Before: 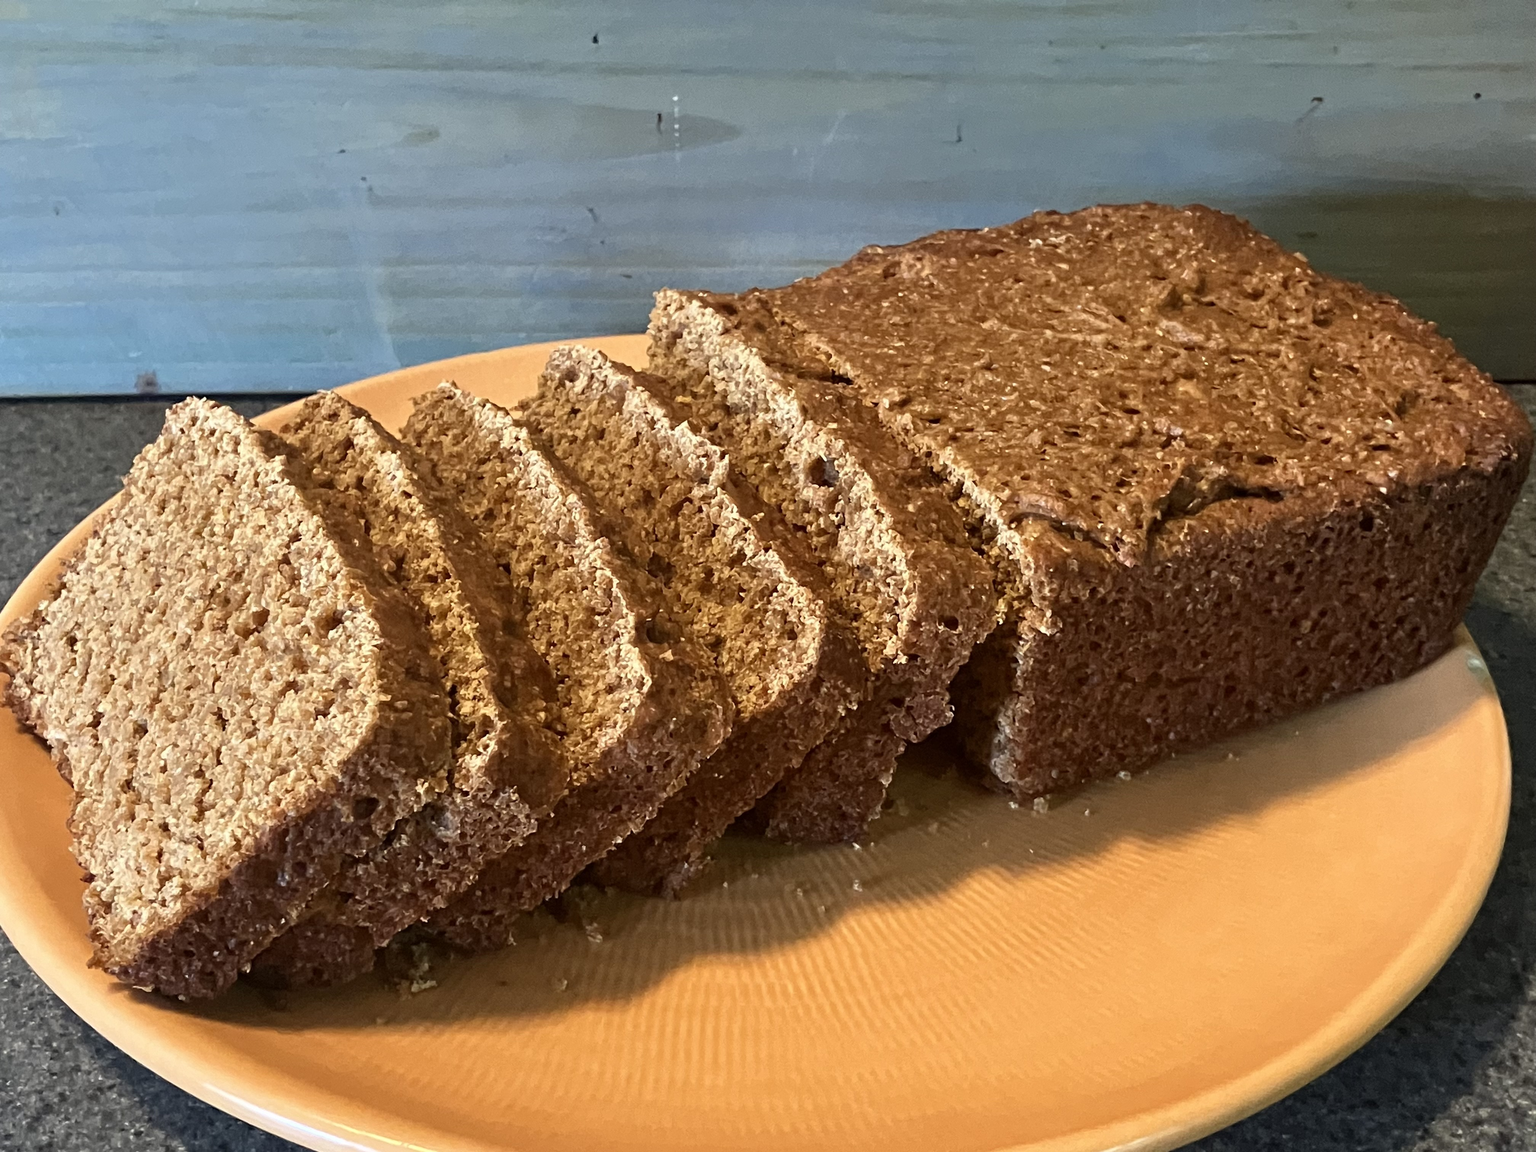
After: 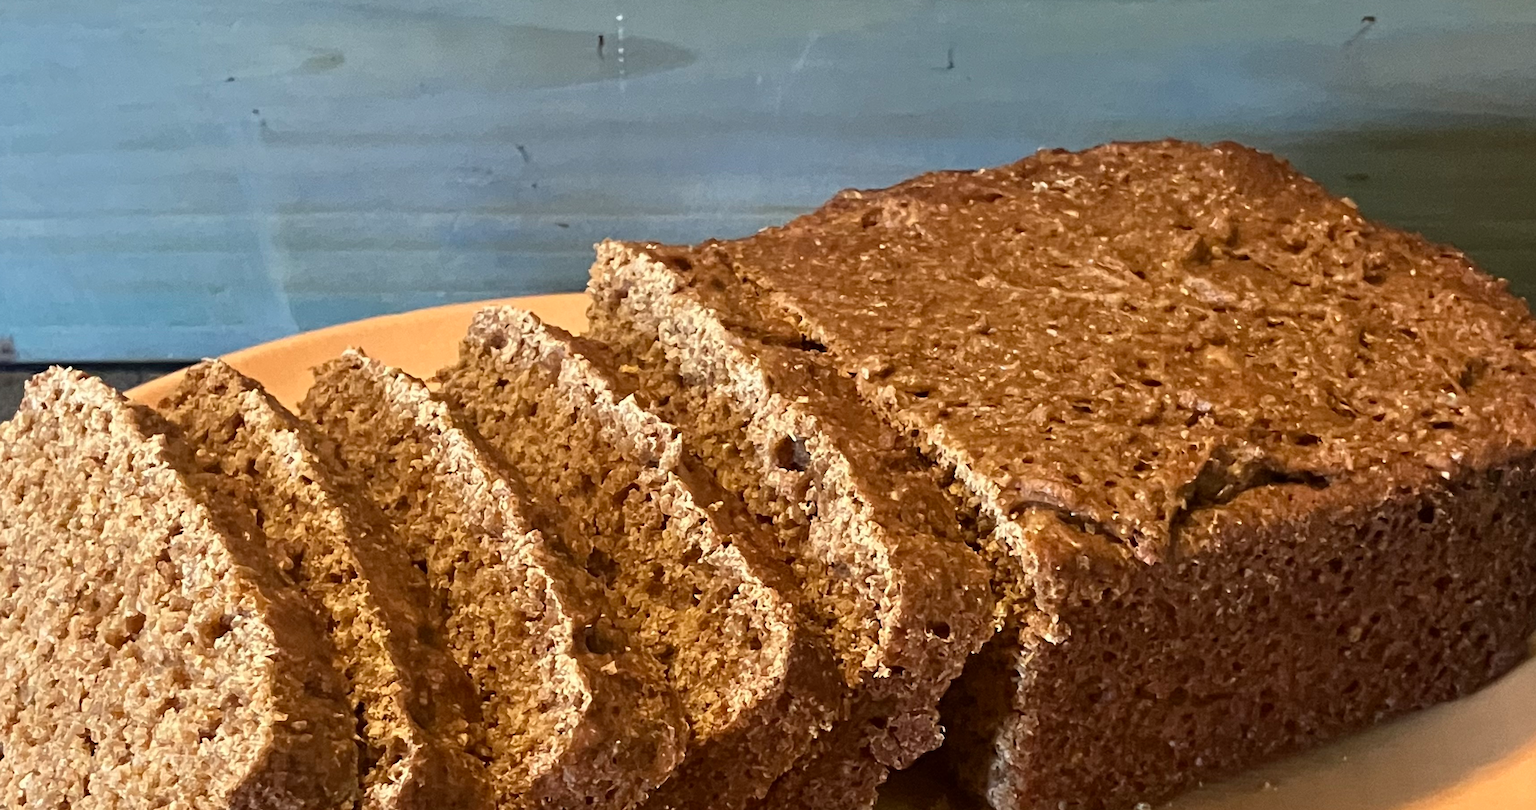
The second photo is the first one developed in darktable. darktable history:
crop and rotate: left 9.438%, top 7.265%, right 4.849%, bottom 32.428%
